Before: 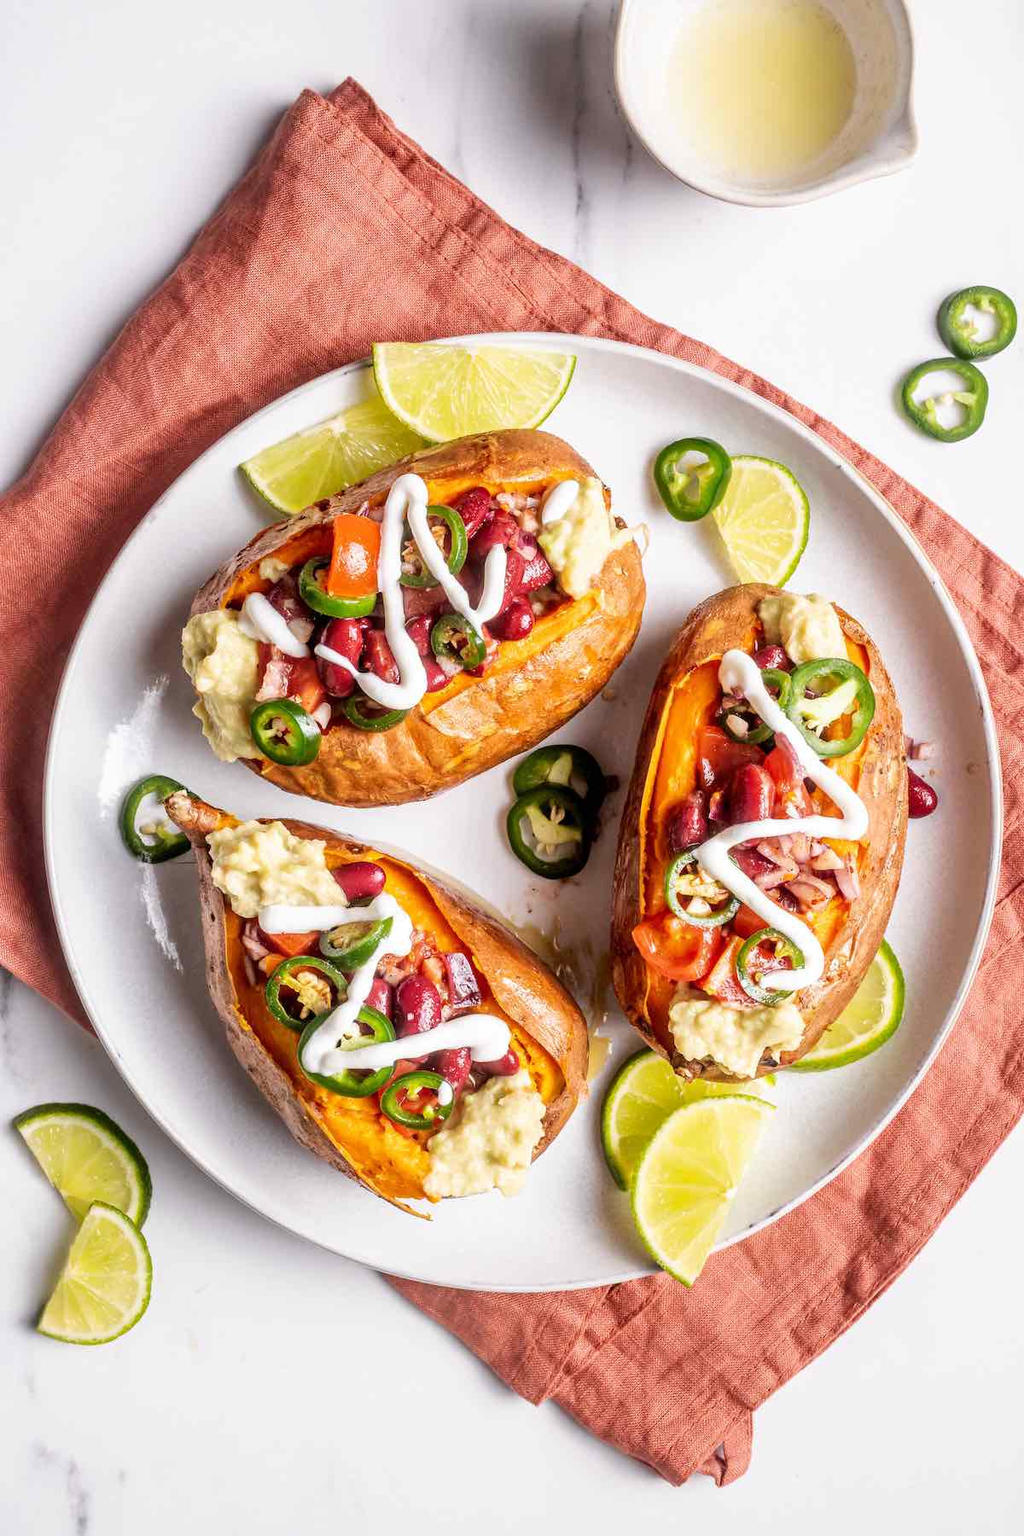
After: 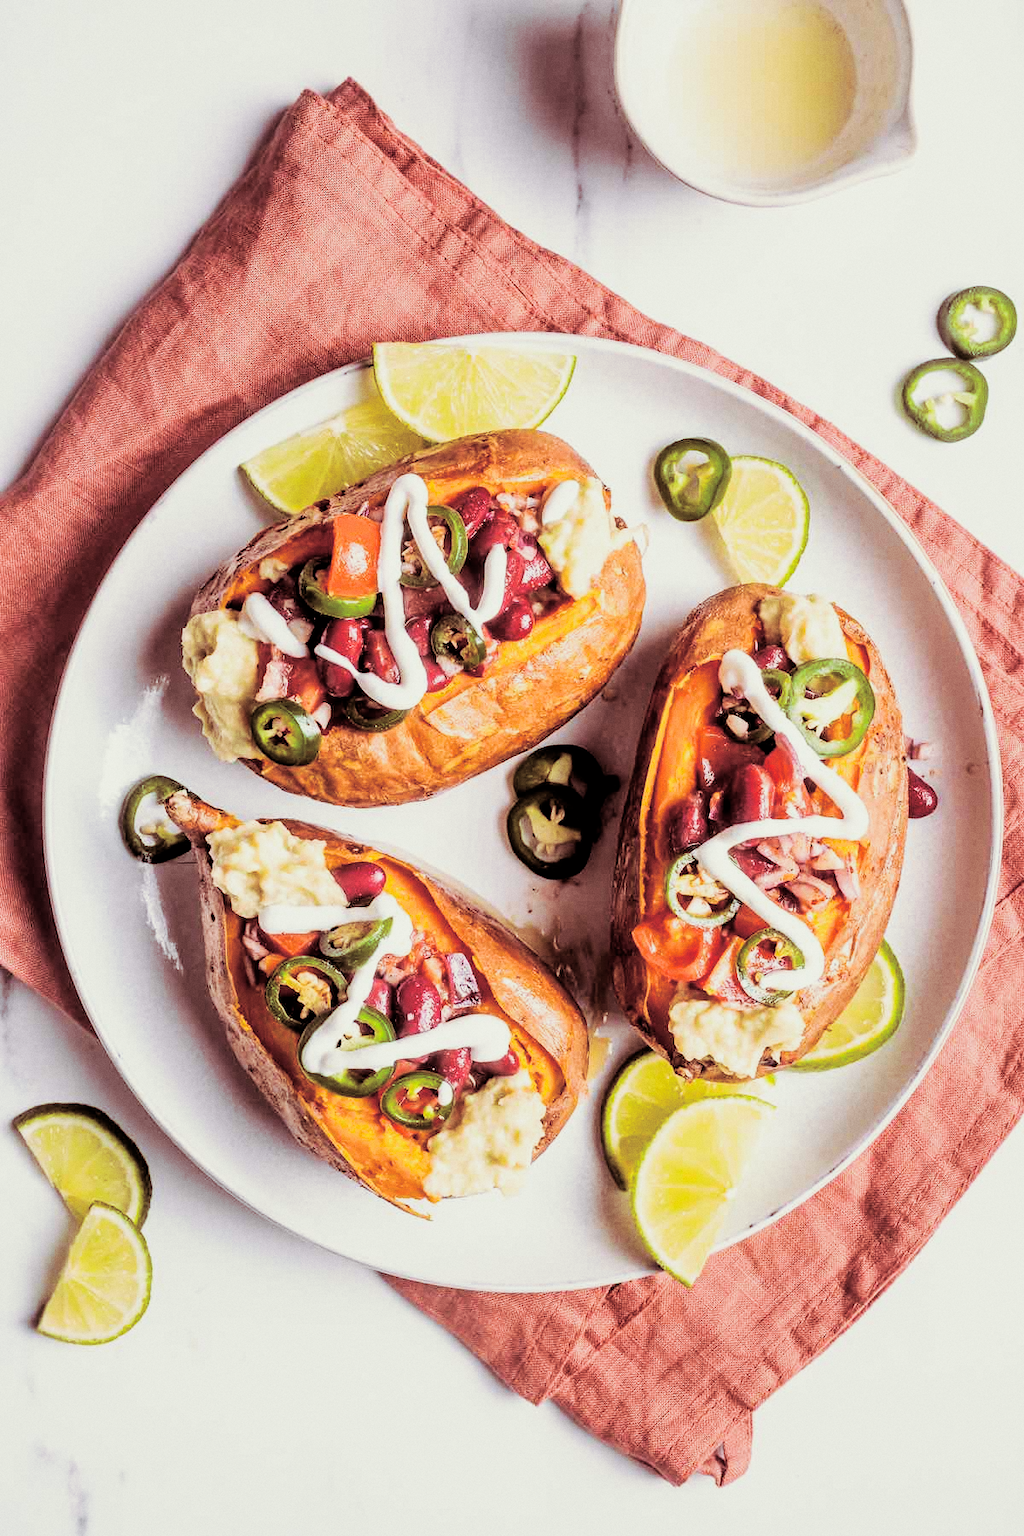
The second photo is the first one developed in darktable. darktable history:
filmic rgb: black relative exposure -5 EV, hardness 2.88, contrast 1.3, highlights saturation mix -30%
split-toning: on, module defaults
exposure: exposure 0.258 EV, compensate highlight preservation false
grain: coarseness 0.09 ISO, strength 16.61%
